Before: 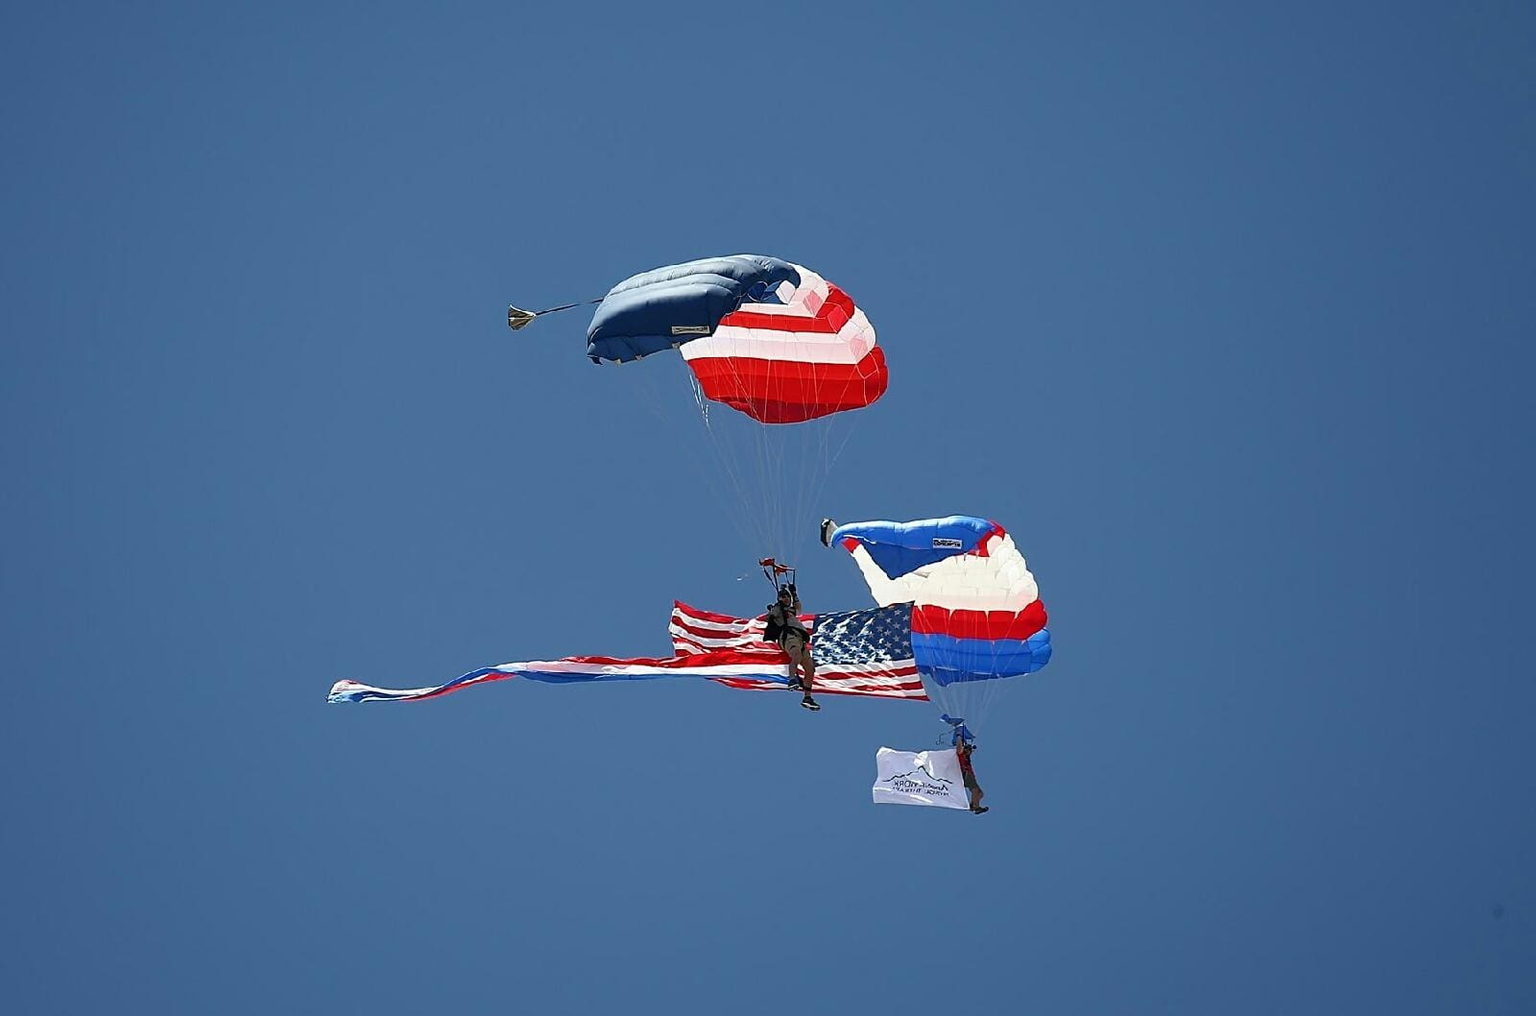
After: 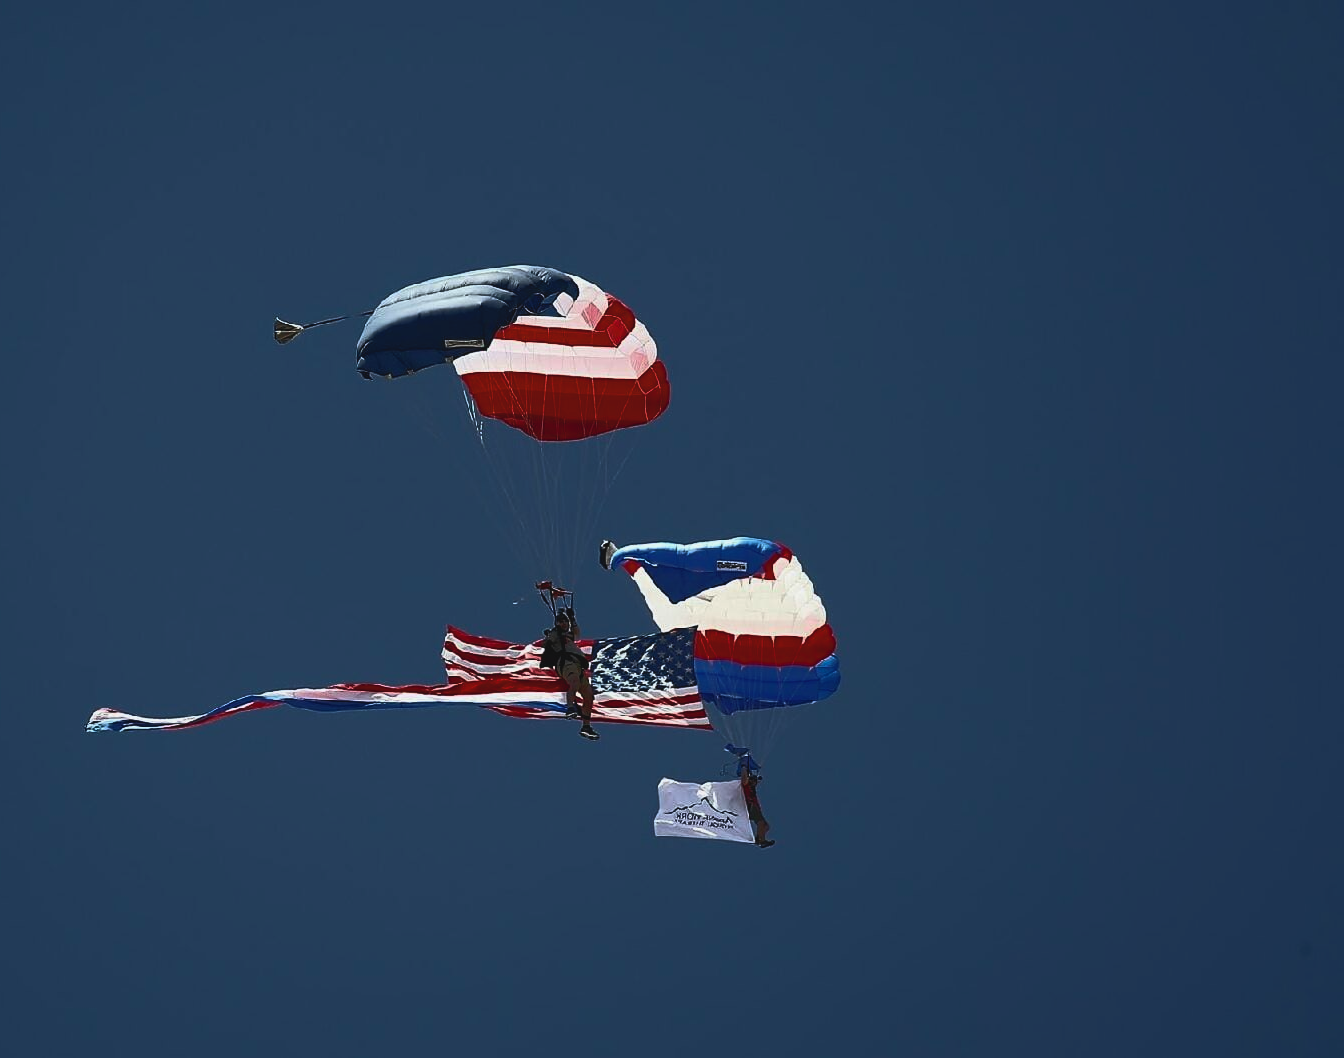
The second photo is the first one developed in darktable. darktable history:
crop: left 15.94%
color balance rgb: perceptual saturation grading › global saturation 30.462%, perceptual brilliance grading › highlights 1.894%, perceptual brilliance grading › mid-tones -50.216%, perceptual brilliance grading › shadows -49.947%, global vibrance 15.188%
contrast brightness saturation: contrast -0.104, saturation -0.092
